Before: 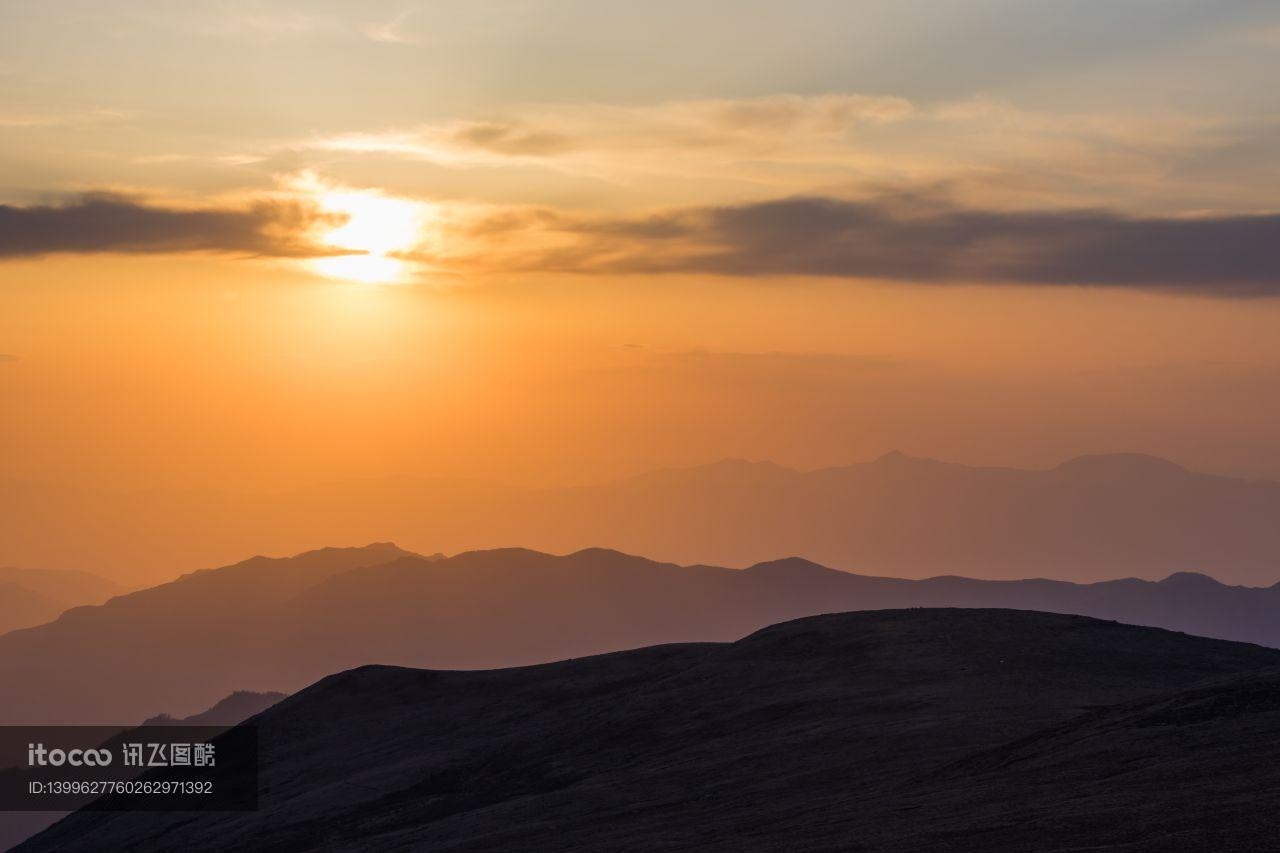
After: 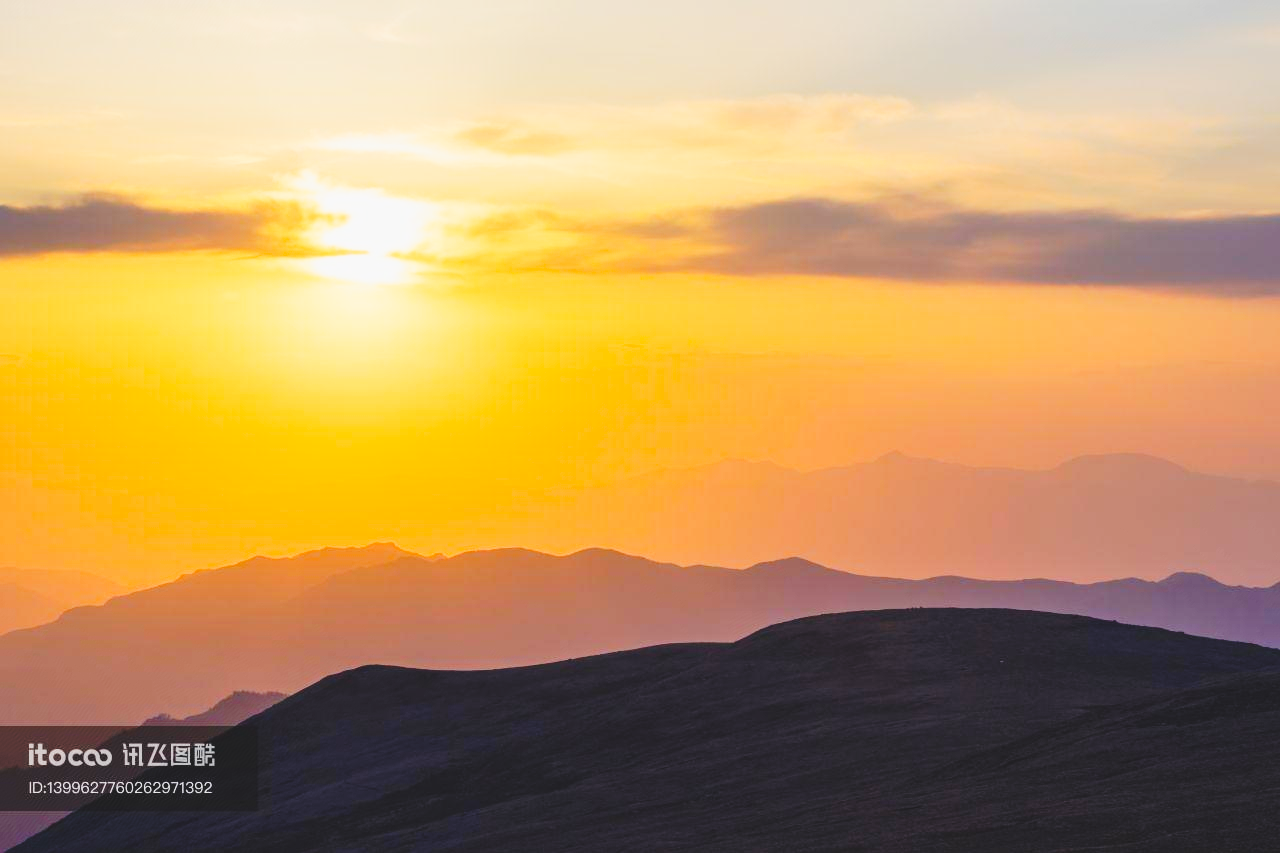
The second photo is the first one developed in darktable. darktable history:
tone curve: curves: ch0 [(0, 0) (0.003, 0.003) (0.011, 0.013) (0.025, 0.028) (0.044, 0.05) (0.069, 0.079) (0.1, 0.113) (0.136, 0.154) (0.177, 0.201) (0.224, 0.268) (0.277, 0.38) (0.335, 0.486) (0.399, 0.588) (0.468, 0.688) (0.543, 0.787) (0.623, 0.854) (0.709, 0.916) (0.801, 0.957) (0.898, 0.978) (1, 1)], preserve colors none
white balance: emerald 1
contrast brightness saturation: contrast -0.19, saturation 0.19
